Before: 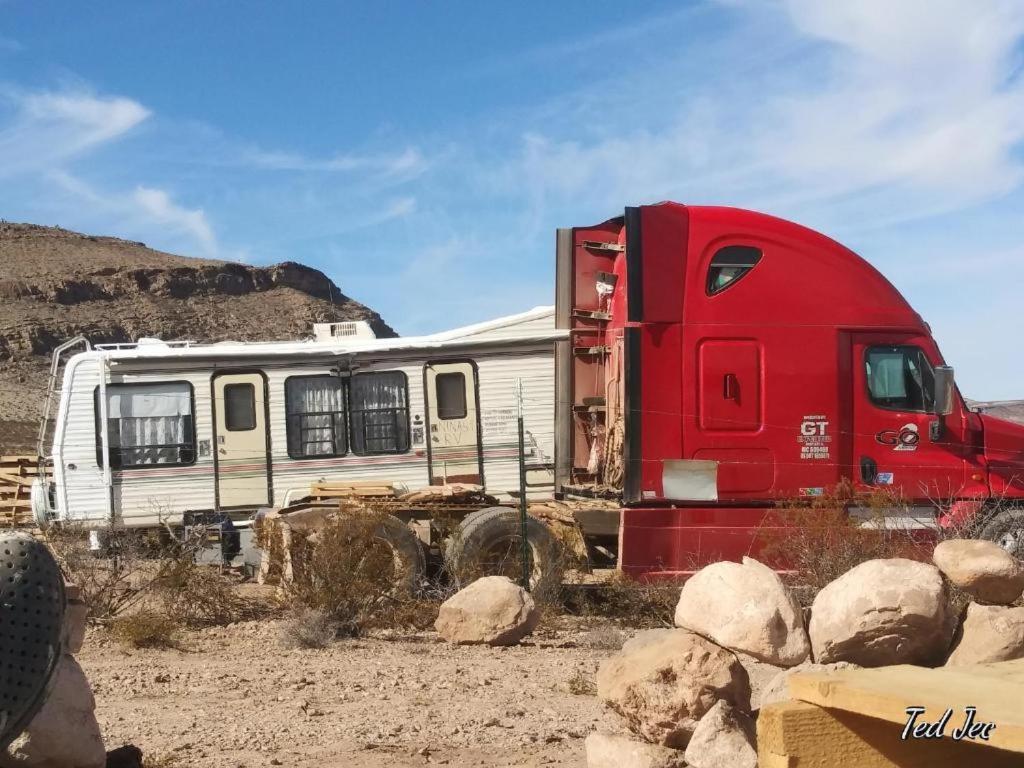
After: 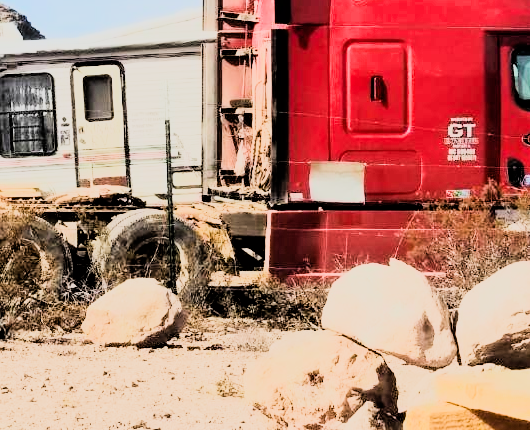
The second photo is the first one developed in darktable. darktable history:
crop: left 34.479%, top 38.822%, right 13.718%, bottom 5.172%
exposure: black level correction 0.005, exposure 0.286 EV, compensate highlight preservation false
filmic rgb: black relative exposure -5 EV, hardness 2.88, contrast 1.2, highlights saturation mix -30%
rgb curve: curves: ch0 [(0, 0) (0.21, 0.15) (0.24, 0.21) (0.5, 0.75) (0.75, 0.96) (0.89, 0.99) (1, 1)]; ch1 [(0, 0.02) (0.21, 0.13) (0.25, 0.2) (0.5, 0.67) (0.75, 0.9) (0.89, 0.97) (1, 1)]; ch2 [(0, 0.02) (0.21, 0.13) (0.25, 0.2) (0.5, 0.67) (0.75, 0.9) (0.89, 0.97) (1, 1)], compensate middle gray true
